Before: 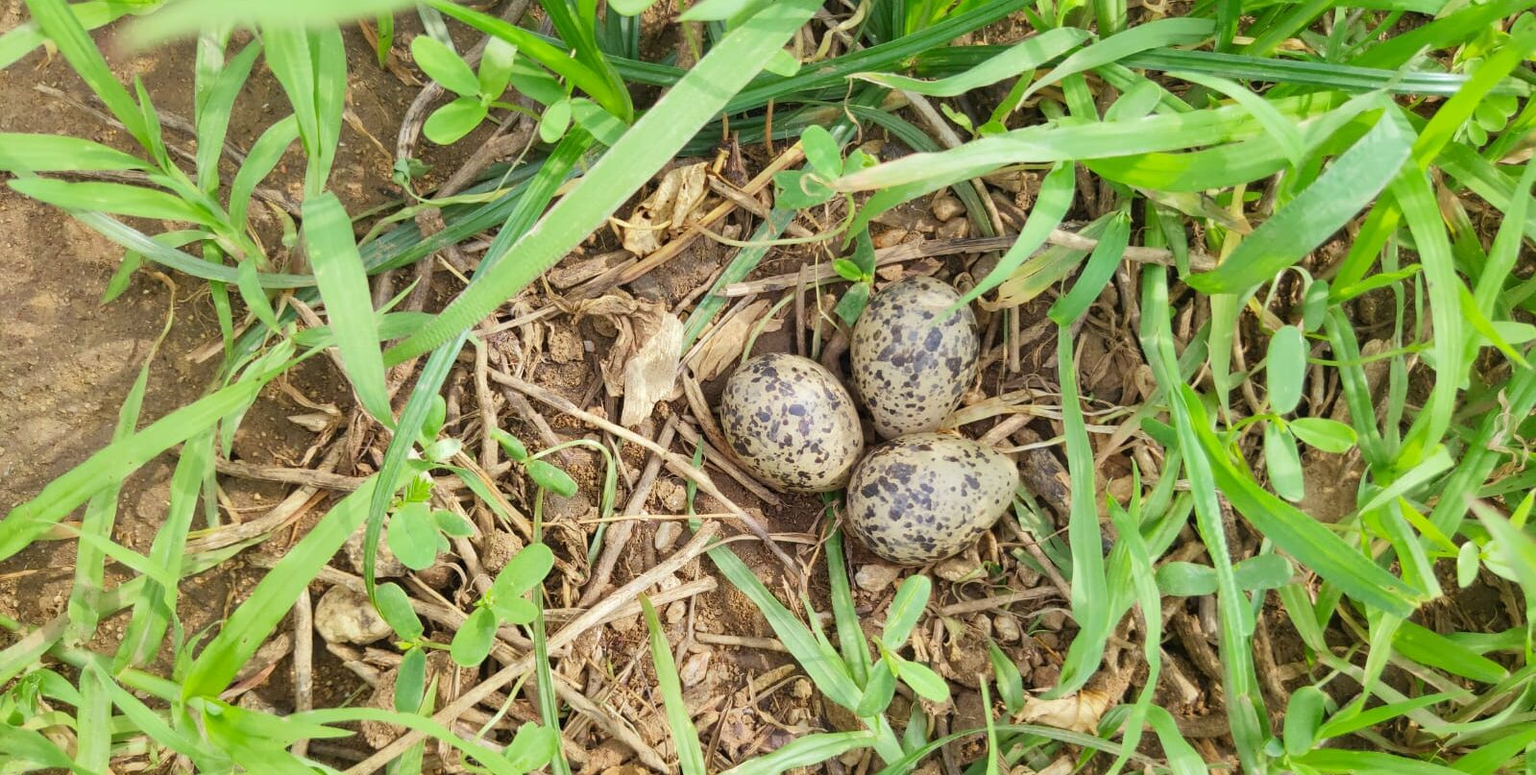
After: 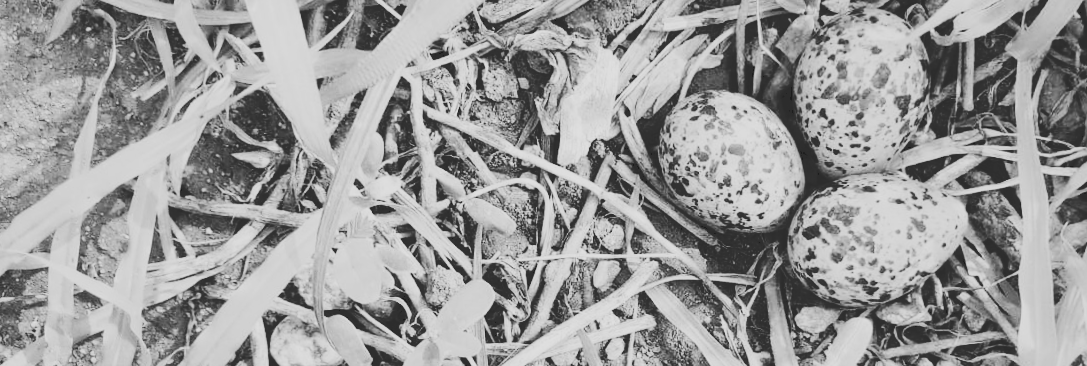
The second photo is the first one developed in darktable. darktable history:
filmic rgb: black relative exposure -7.15 EV, white relative exposure 5.36 EV, hardness 3.02, color science v6 (2022)
tone curve: curves: ch0 [(0, 0) (0.003, 0.184) (0.011, 0.184) (0.025, 0.189) (0.044, 0.192) (0.069, 0.194) (0.1, 0.2) (0.136, 0.202) (0.177, 0.206) (0.224, 0.214) (0.277, 0.243) (0.335, 0.297) (0.399, 0.39) (0.468, 0.508) (0.543, 0.653) (0.623, 0.754) (0.709, 0.834) (0.801, 0.887) (0.898, 0.925) (1, 1)], preserve colors none
color zones: curves: ch2 [(0, 0.5) (0.143, 0.517) (0.286, 0.571) (0.429, 0.522) (0.571, 0.5) (0.714, 0.5) (0.857, 0.5) (1, 0.5)]
crop: top 36.498%, right 27.964%, bottom 14.995%
rotate and perspective: rotation 0.062°, lens shift (vertical) 0.115, lens shift (horizontal) -0.133, crop left 0.047, crop right 0.94, crop top 0.061, crop bottom 0.94
monochrome: a 32, b 64, size 2.3
contrast brightness saturation: saturation -0.05
